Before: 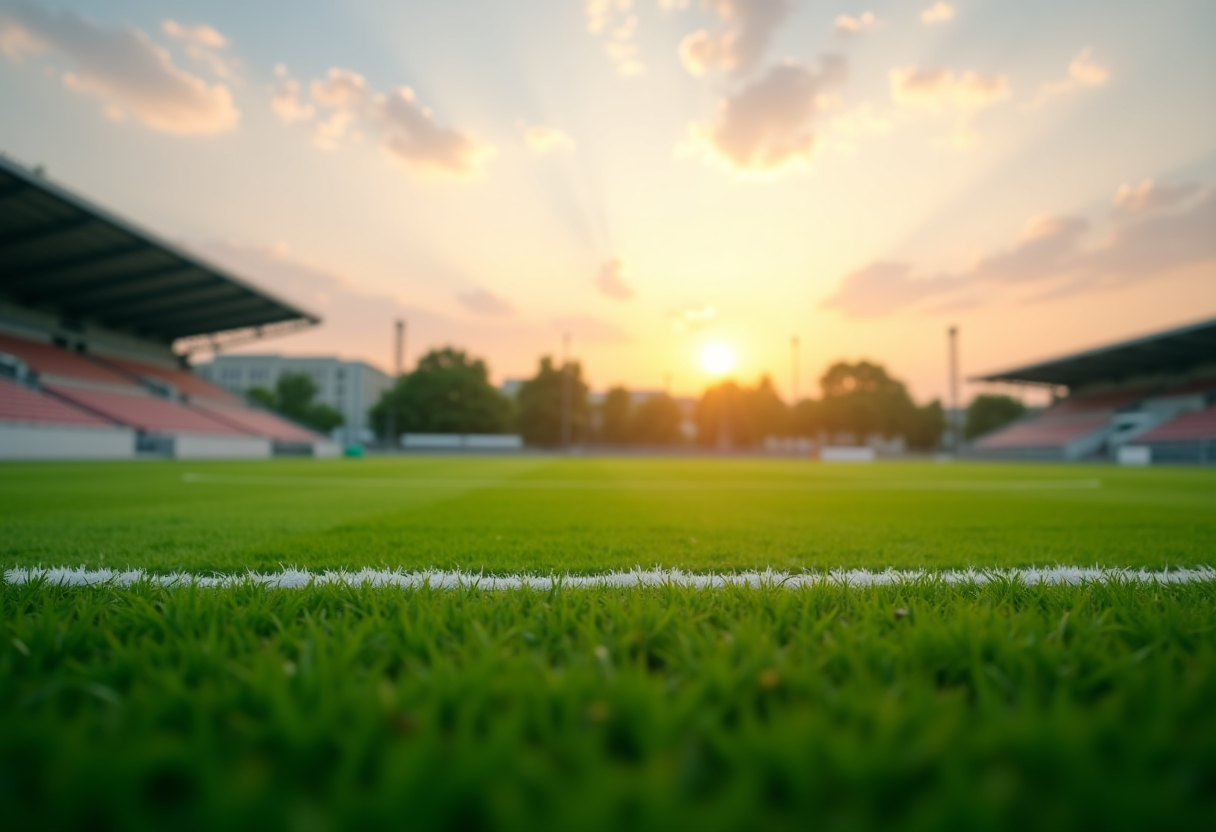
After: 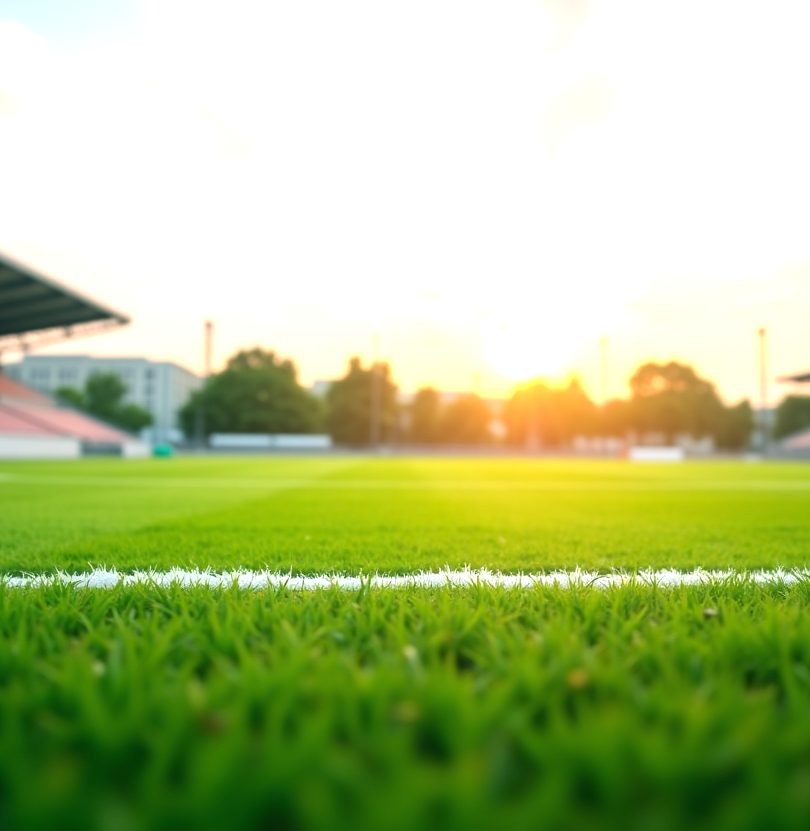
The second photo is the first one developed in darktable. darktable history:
exposure: black level correction 0, exposure 1.198 EV, compensate exposure bias true, compensate highlight preservation false
crop and rotate: left 15.754%, right 17.579%
